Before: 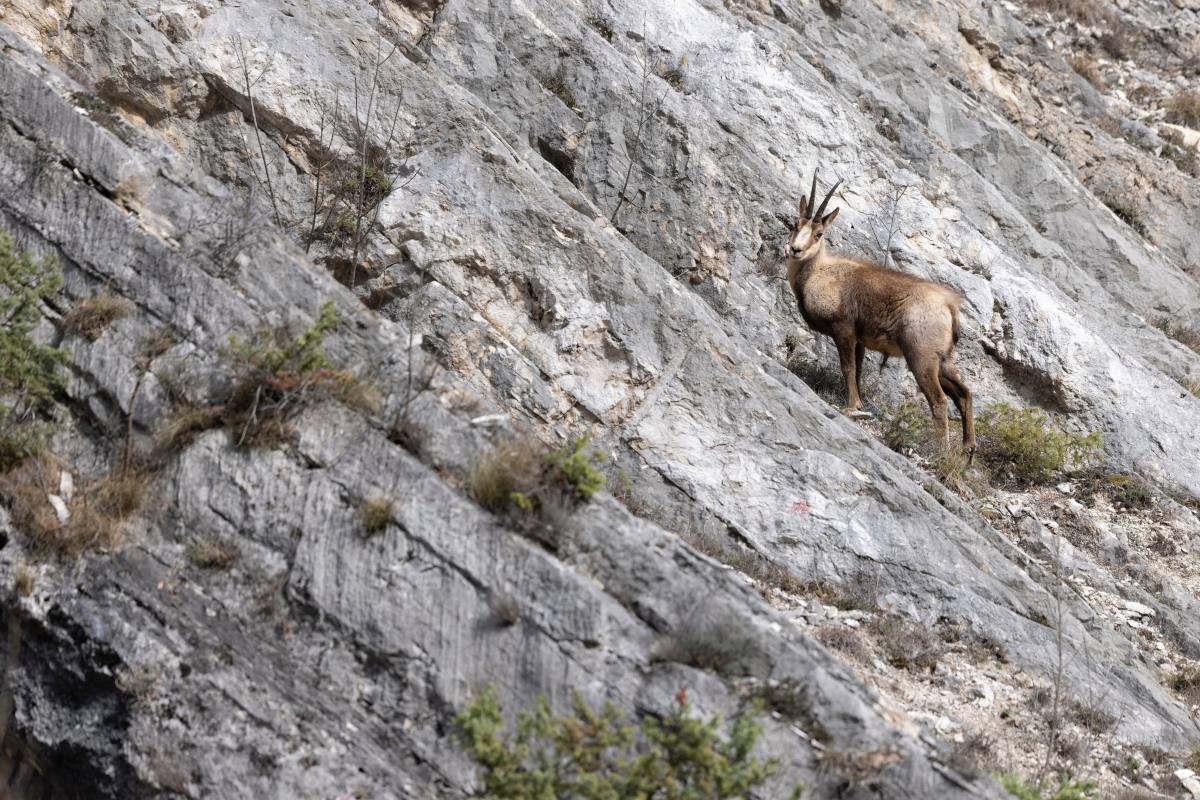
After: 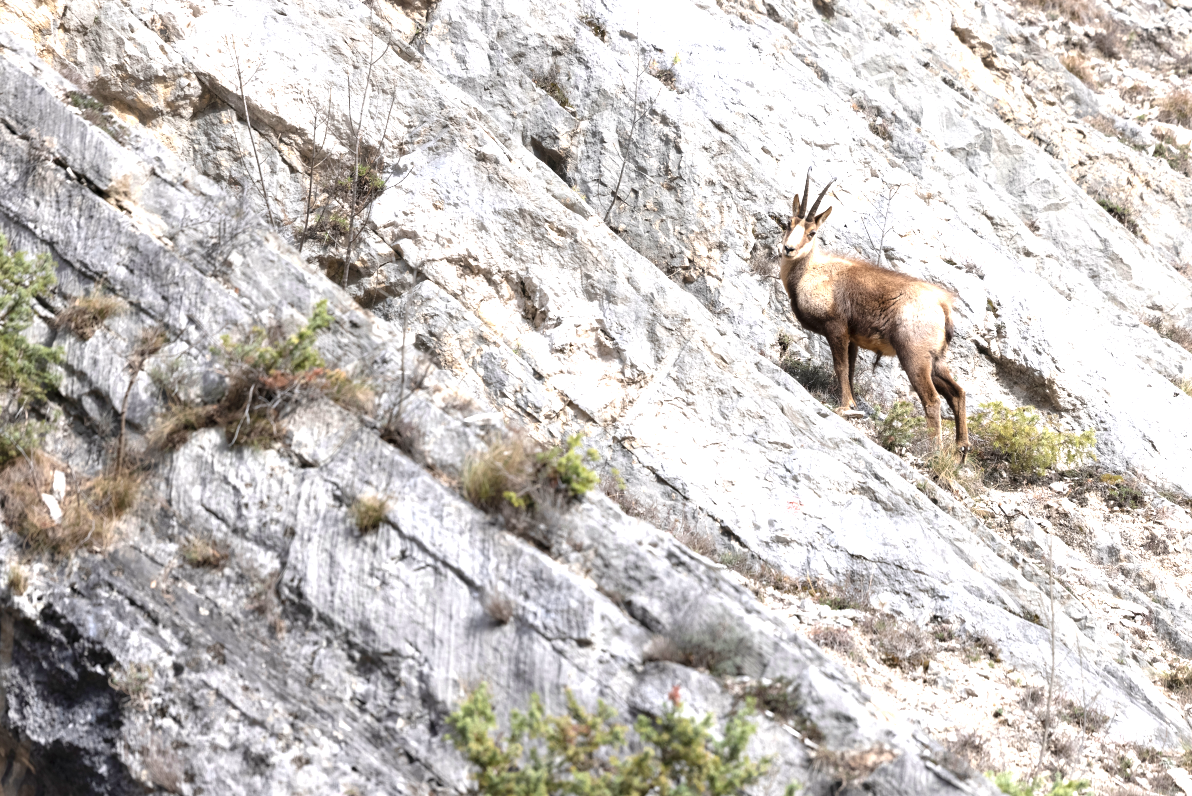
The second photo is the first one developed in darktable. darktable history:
crop and rotate: left 0.614%, top 0.179%, bottom 0.309%
exposure: black level correction 0, exposure 1.198 EV, compensate exposure bias true, compensate highlight preservation false
